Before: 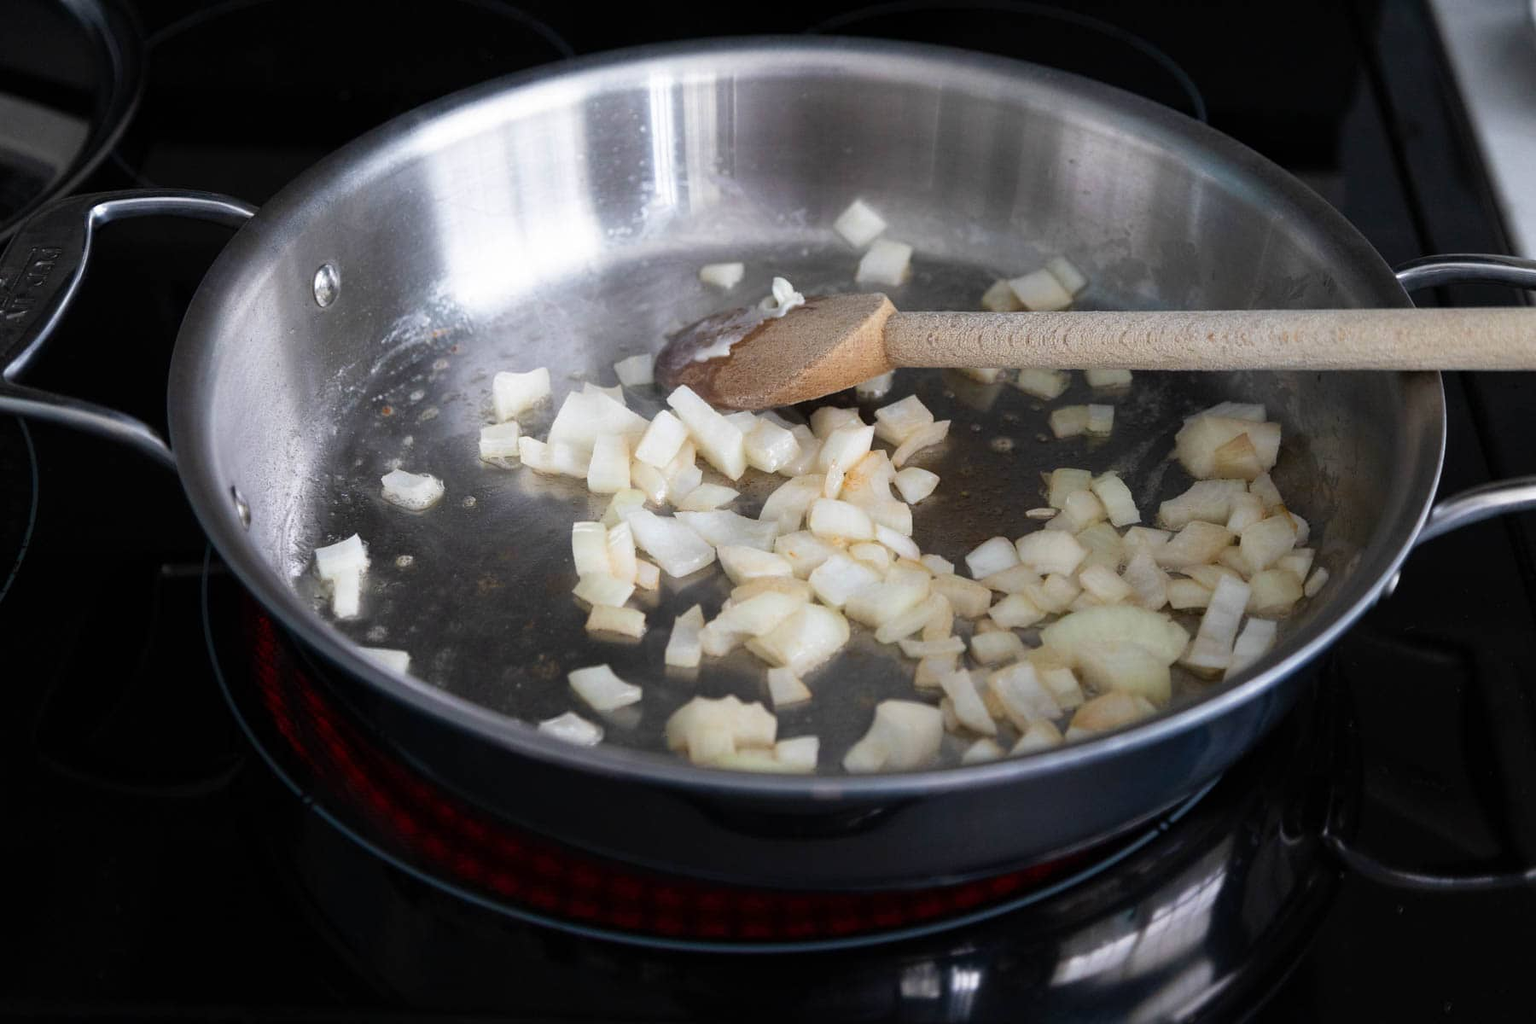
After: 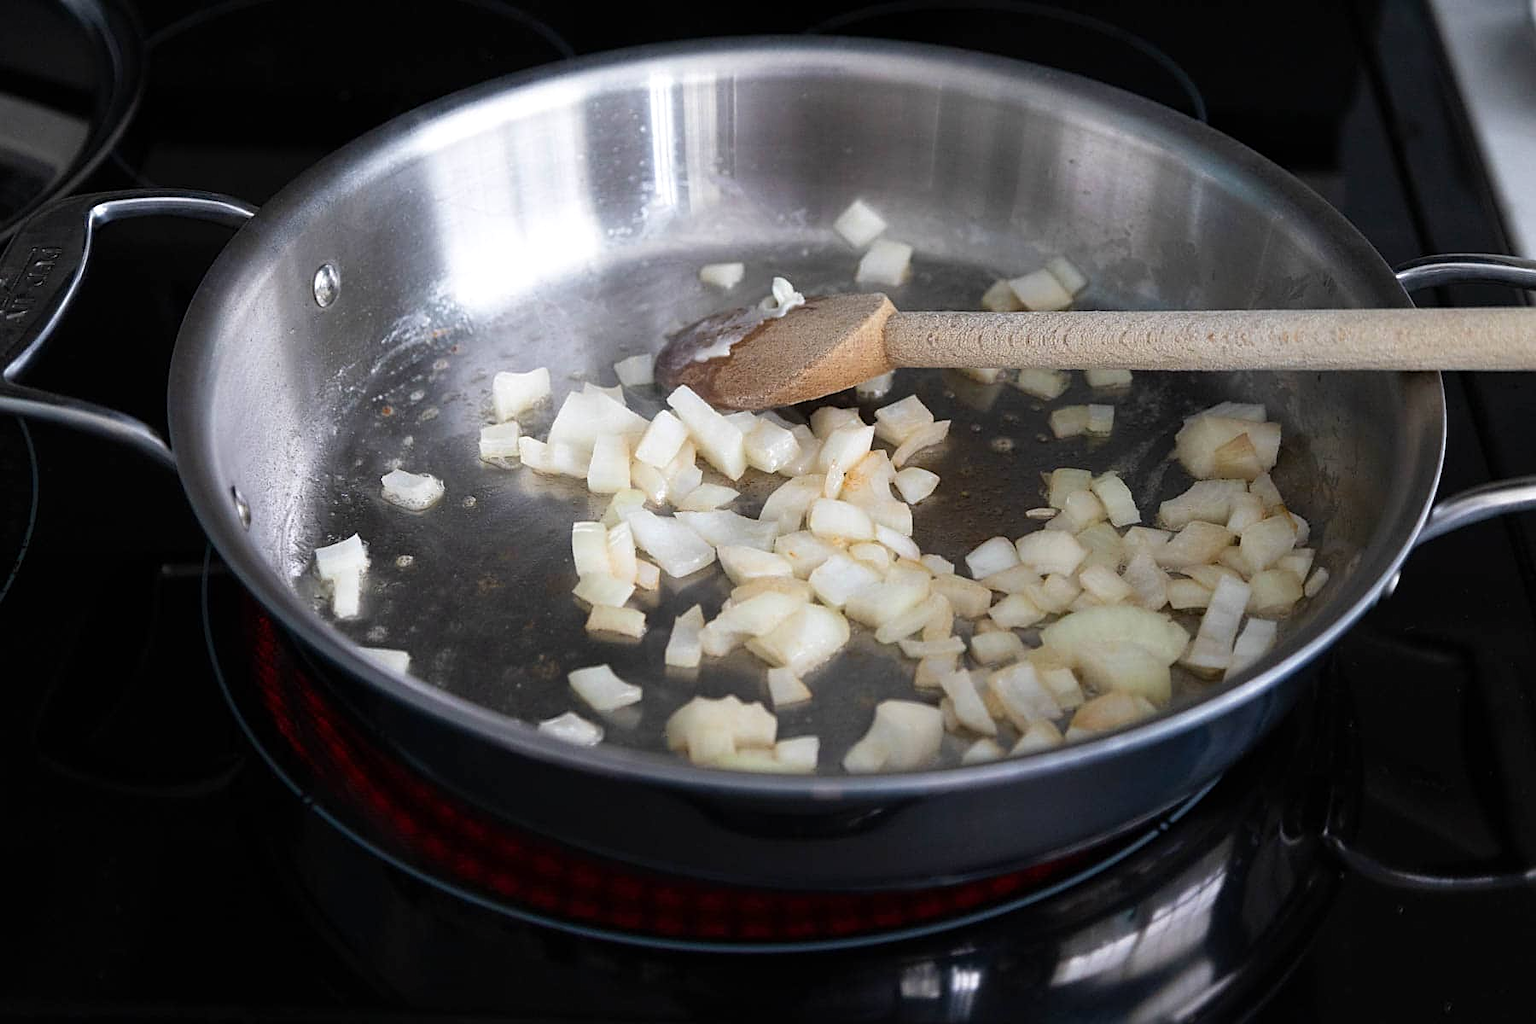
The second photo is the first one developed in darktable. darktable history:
exposure: exposure 0.078 EV, compensate highlight preservation false
sharpen: on, module defaults
